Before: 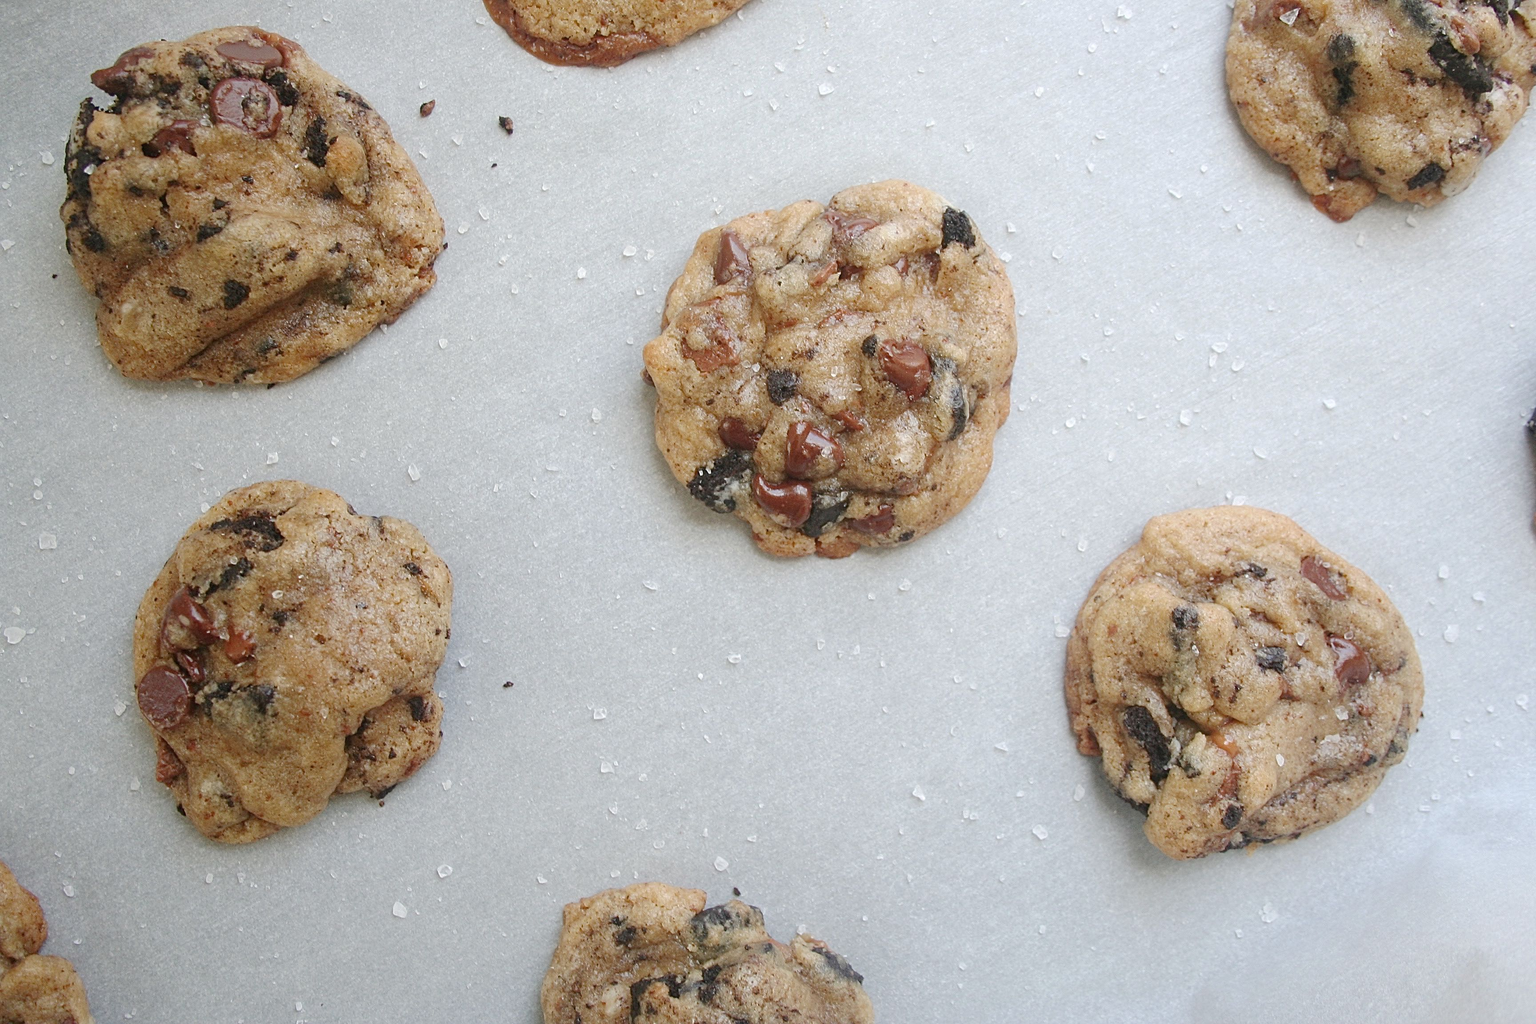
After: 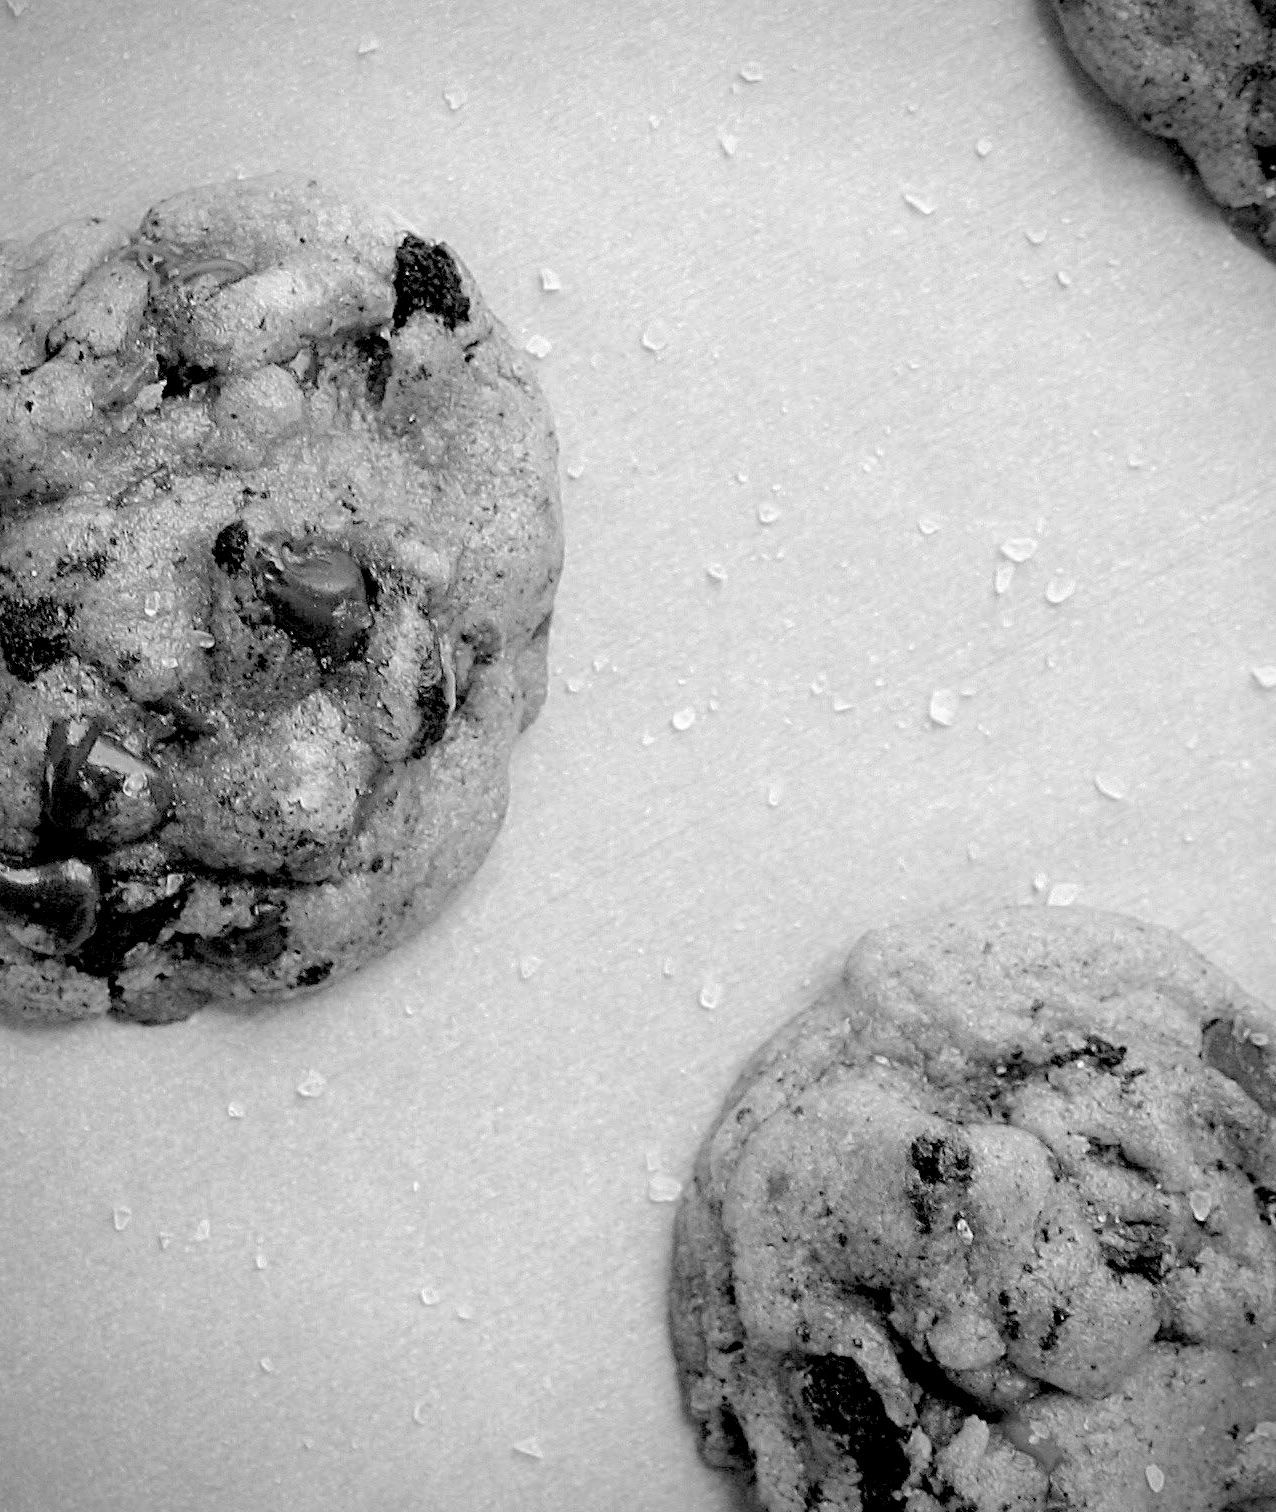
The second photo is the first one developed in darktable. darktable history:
exposure: black level correction 0.056, compensate highlight preservation false
vignetting: on, module defaults
crop and rotate: left 49.936%, top 10.094%, right 13.136%, bottom 24.256%
monochrome: a 1.94, b -0.638
